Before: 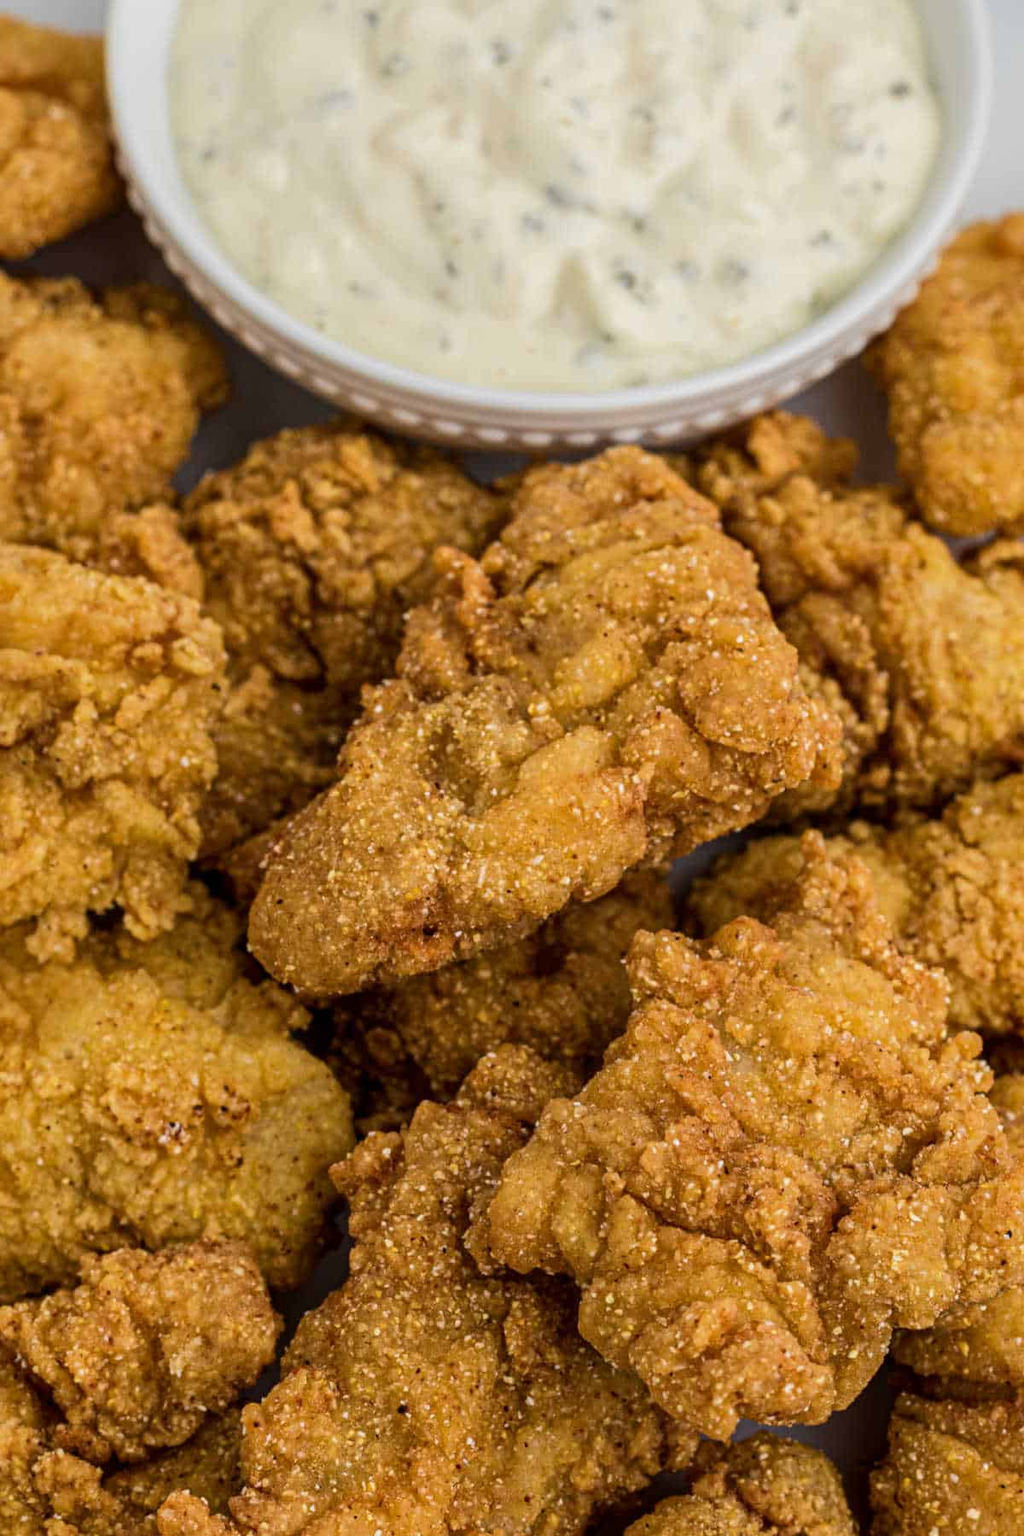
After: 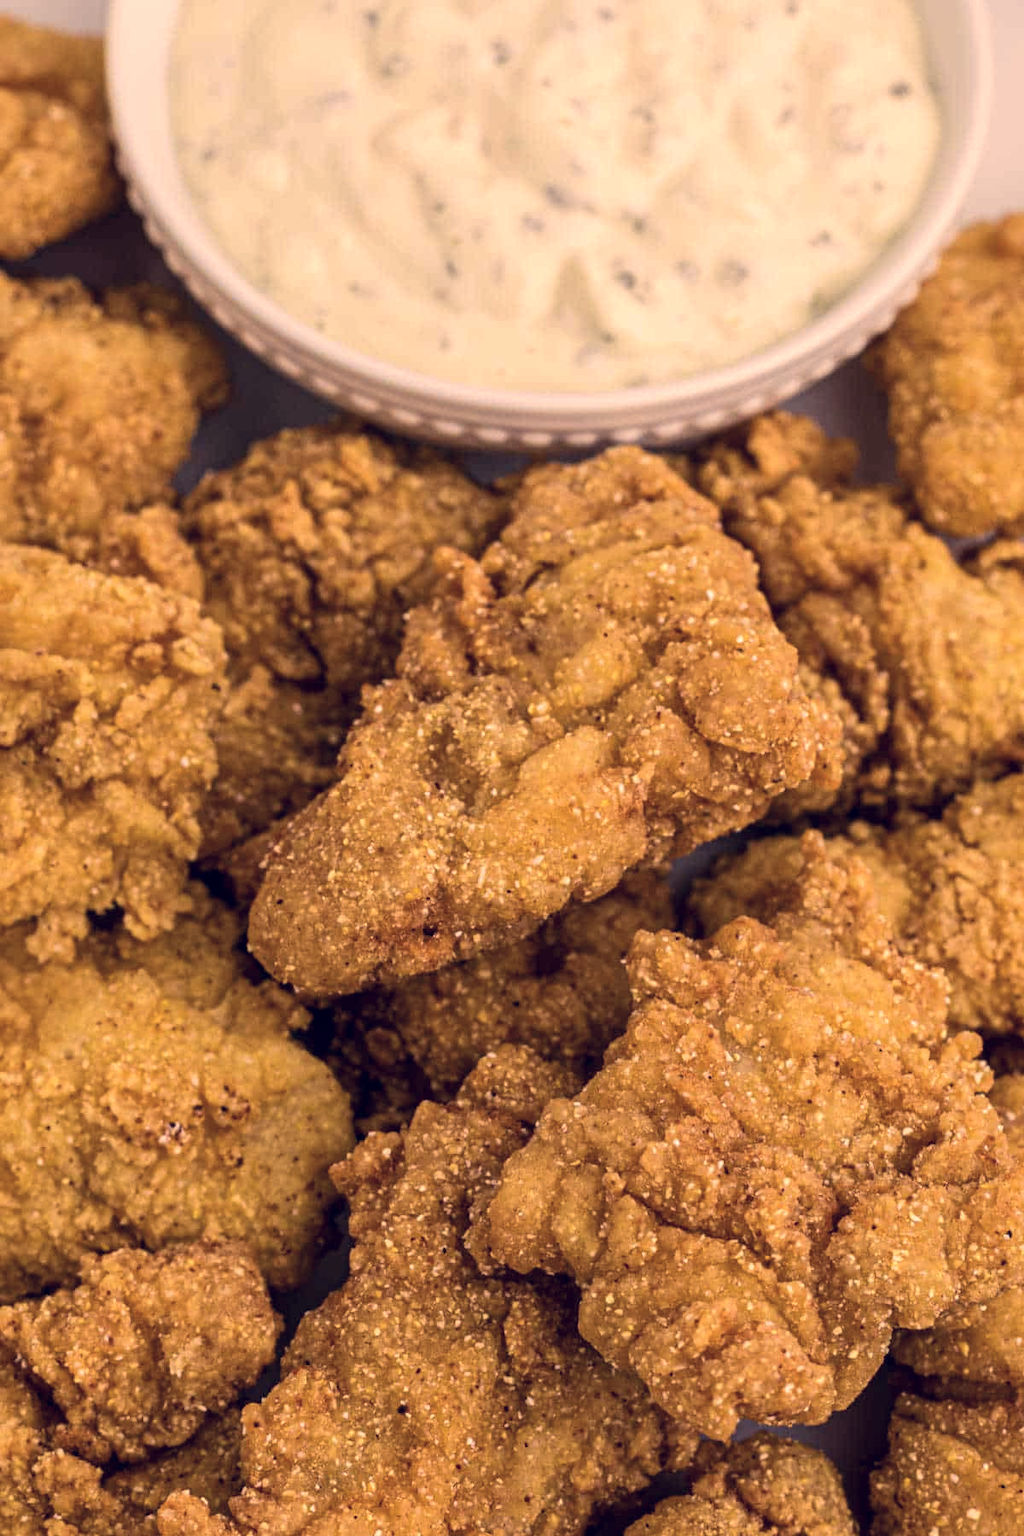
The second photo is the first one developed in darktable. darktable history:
exposure: exposure 0.203 EV, compensate highlight preservation false
color correction: highlights a* 19.78, highlights b* 27.66, shadows a* 3.37, shadows b* -17.89, saturation 0.719
